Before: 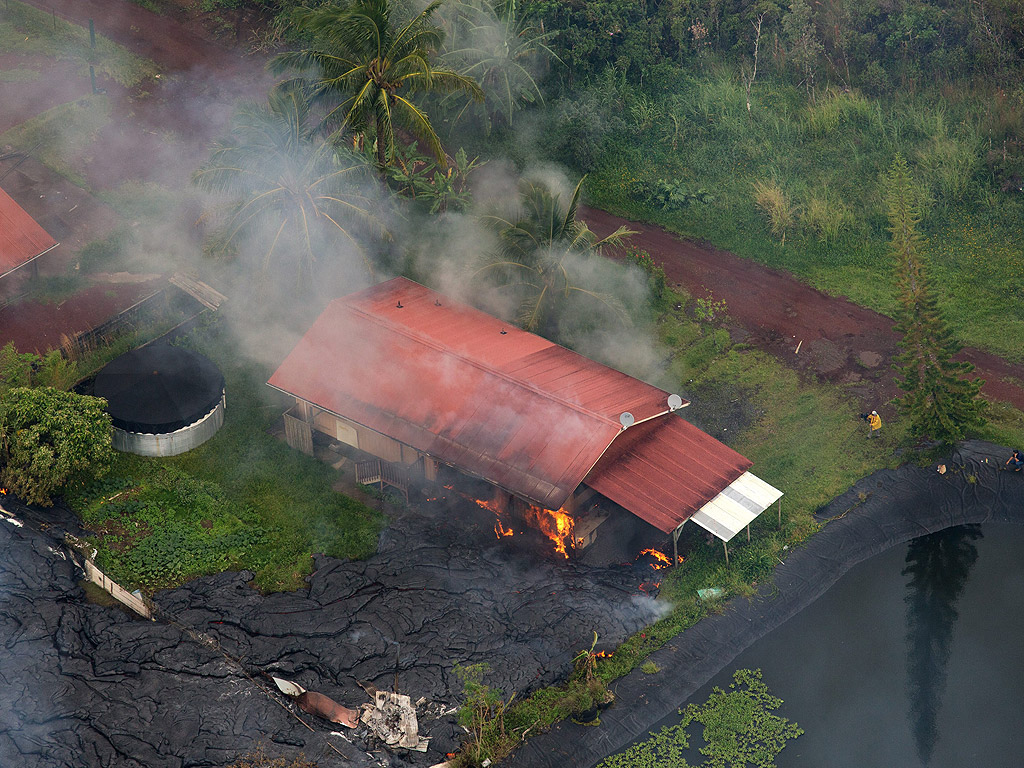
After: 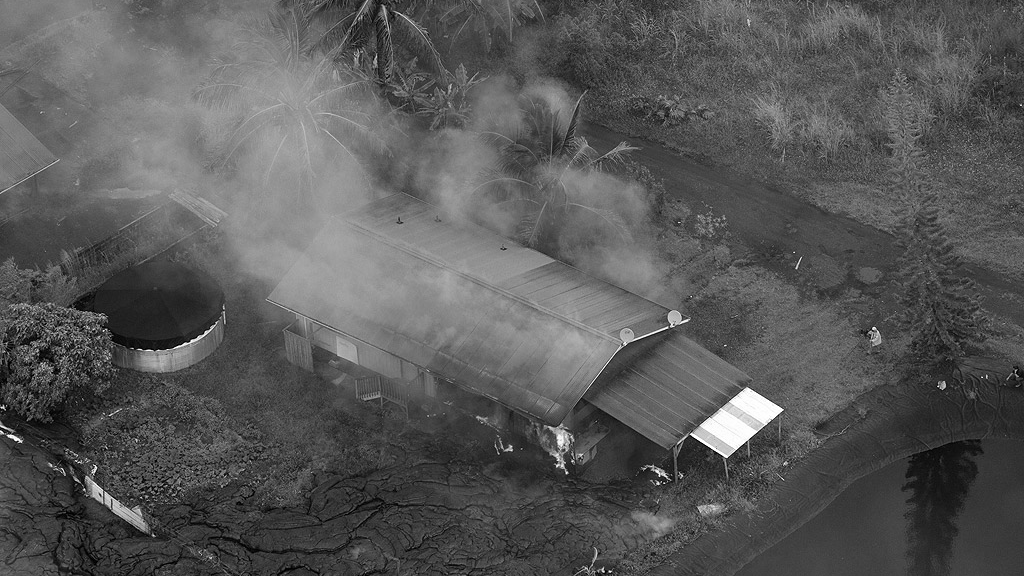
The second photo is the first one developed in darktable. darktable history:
crop: top 11.038%, bottom 13.962%
tone equalizer: on, module defaults
base curve: exposure shift 0, preserve colors none
monochrome: on, module defaults
